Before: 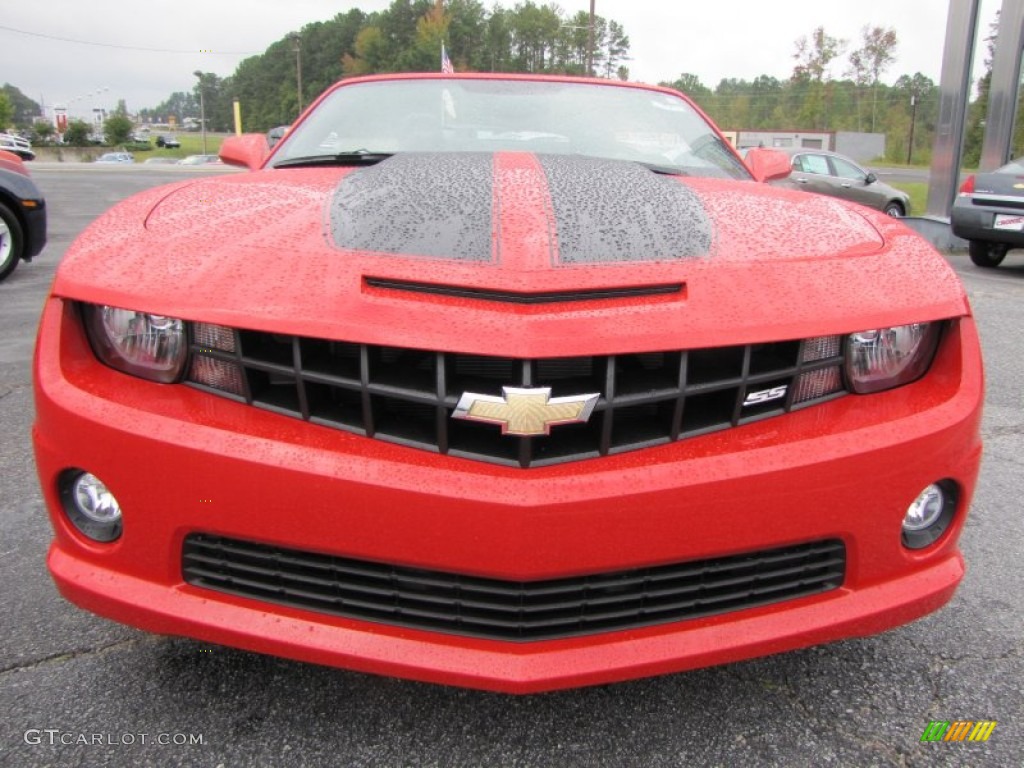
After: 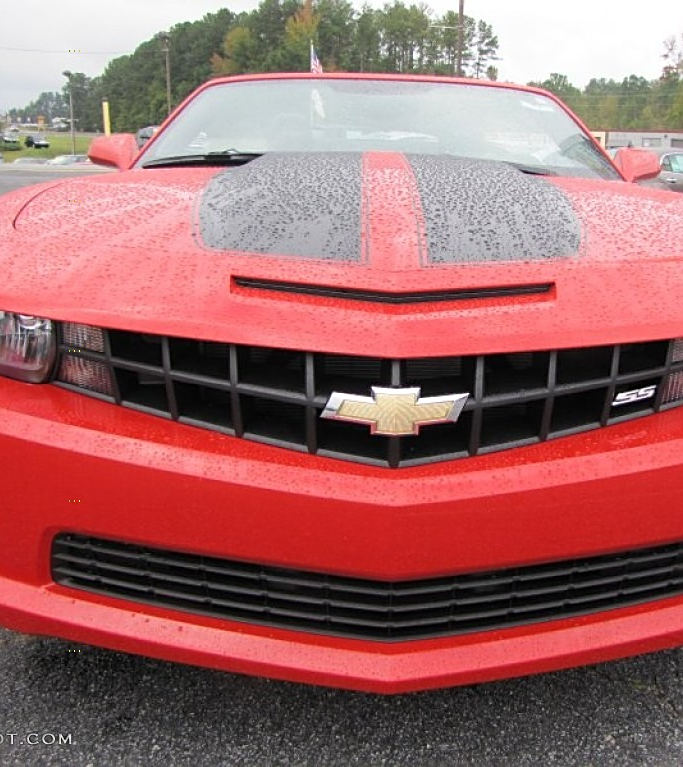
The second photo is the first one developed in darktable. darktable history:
crop and rotate: left 12.794%, right 20.418%
sharpen: on, module defaults
